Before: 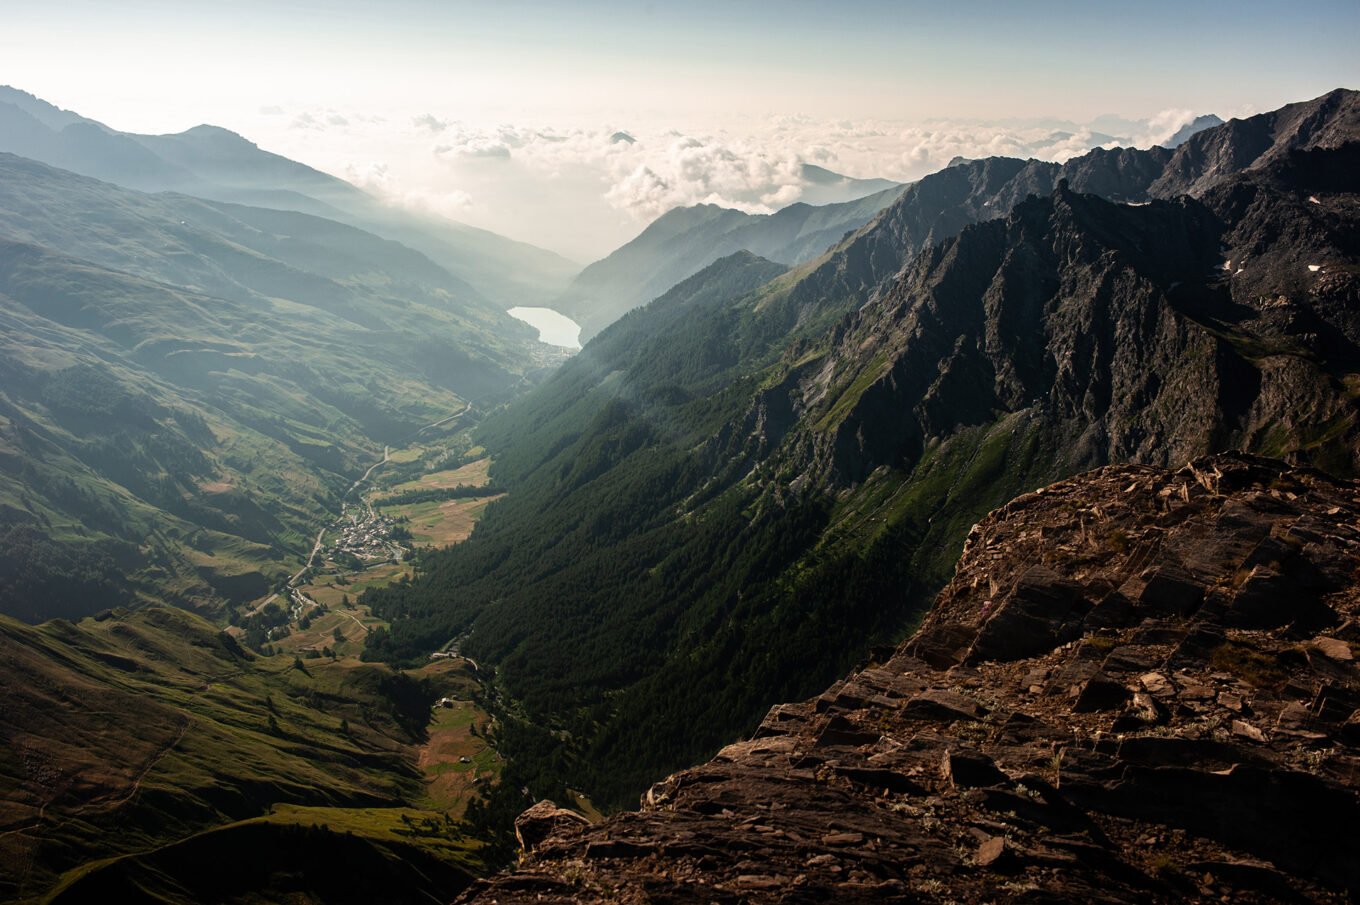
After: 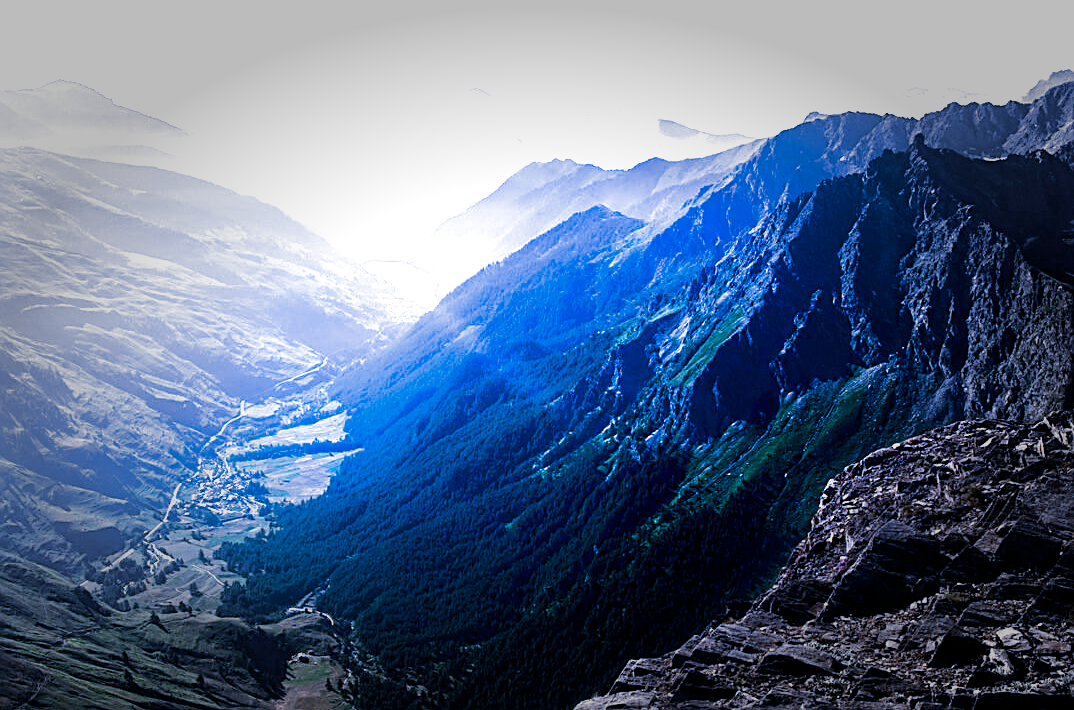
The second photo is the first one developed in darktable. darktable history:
color calibration: gray › normalize channels true, illuminant as shot in camera, x 0.482, y 0.431, temperature 2444.61 K, gamut compression 0.029
sharpen: on, module defaults
crop and rotate: left 10.656%, top 5.023%, right 10.345%, bottom 16.516%
contrast brightness saturation: brightness -0.252, saturation 0.198
exposure: exposure 1.996 EV, compensate exposure bias true, compensate highlight preservation false
filmic rgb: black relative exposure -3.95 EV, white relative exposure 3.13 EV, hardness 2.87
vignetting: fall-off start 48.46%, automatic ratio true, width/height ratio 1.288
